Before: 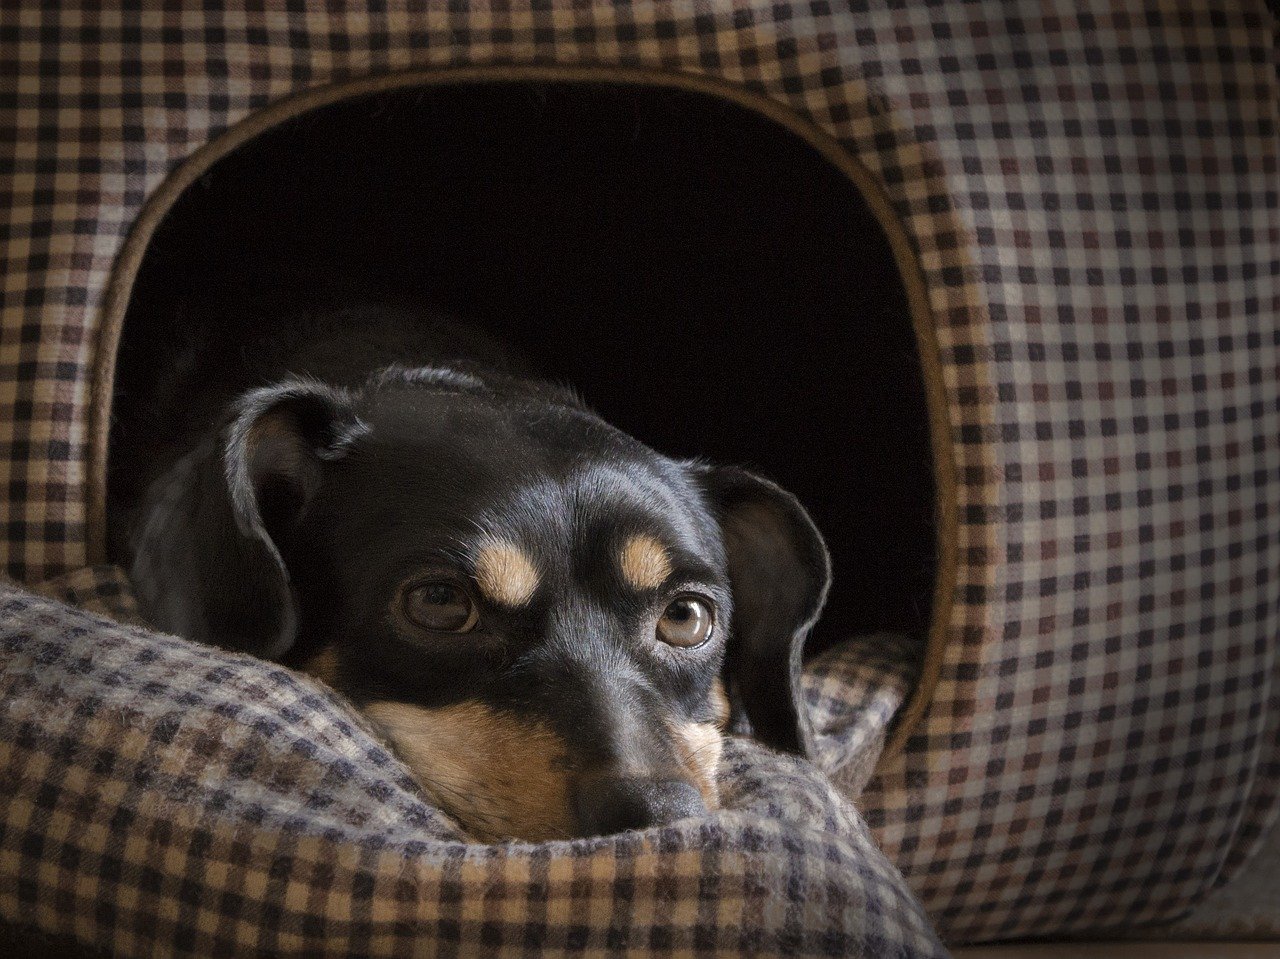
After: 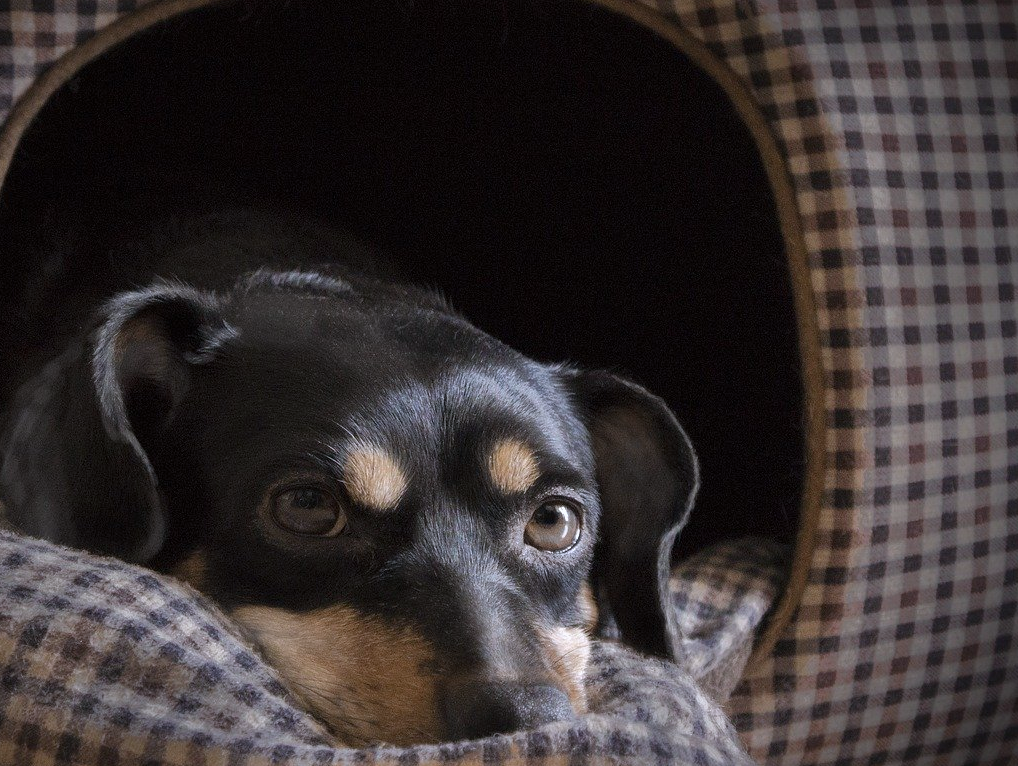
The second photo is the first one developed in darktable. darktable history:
crop and rotate: left 10.363%, top 10.028%, right 10.052%, bottom 9.997%
color calibration: gray › normalize channels true, illuminant as shot in camera, x 0.358, y 0.373, temperature 4628.91 K, gamut compression 0.008
